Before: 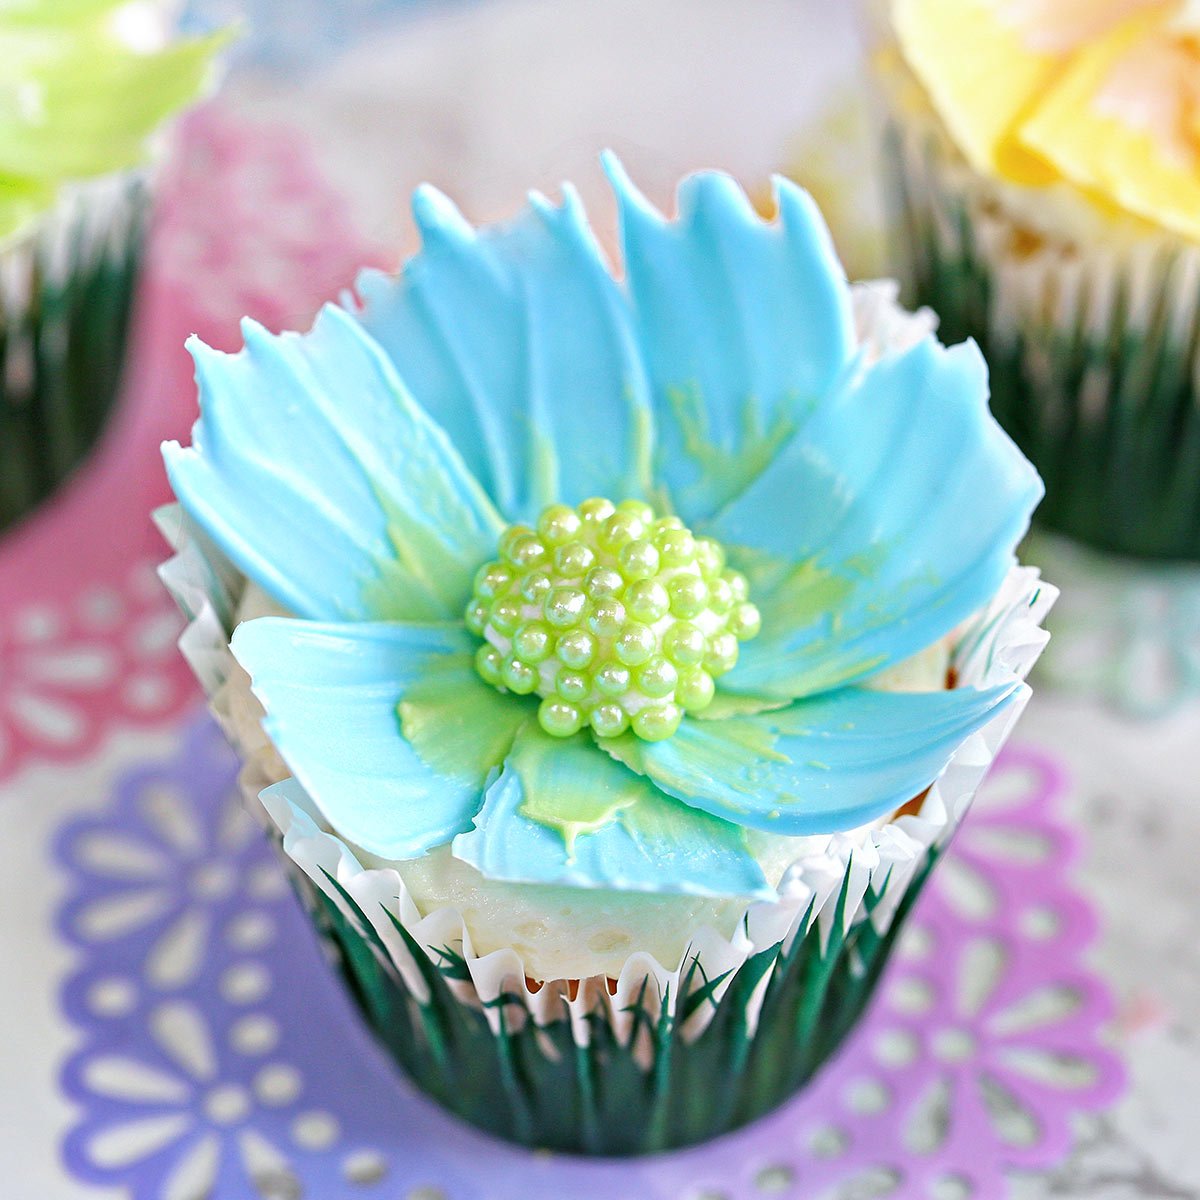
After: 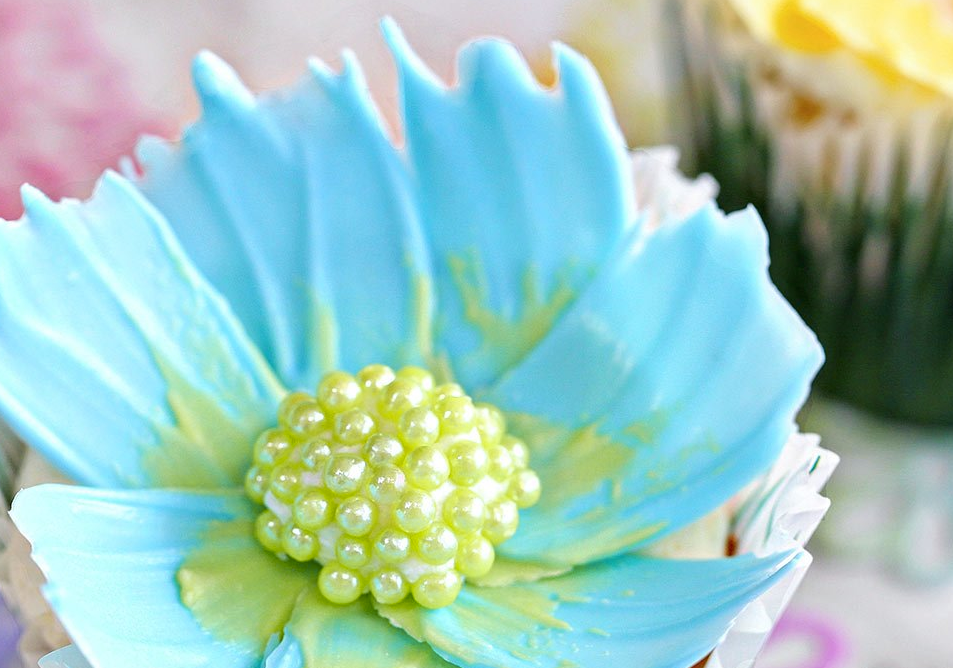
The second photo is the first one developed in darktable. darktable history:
crop: left 18.38%, top 11.092%, right 2.134%, bottom 33.217%
color zones: curves: ch2 [(0, 0.5) (0.143, 0.5) (0.286, 0.489) (0.415, 0.421) (0.571, 0.5) (0.714, 0.5) (0.857, 0.5) (1, 0.5)]
